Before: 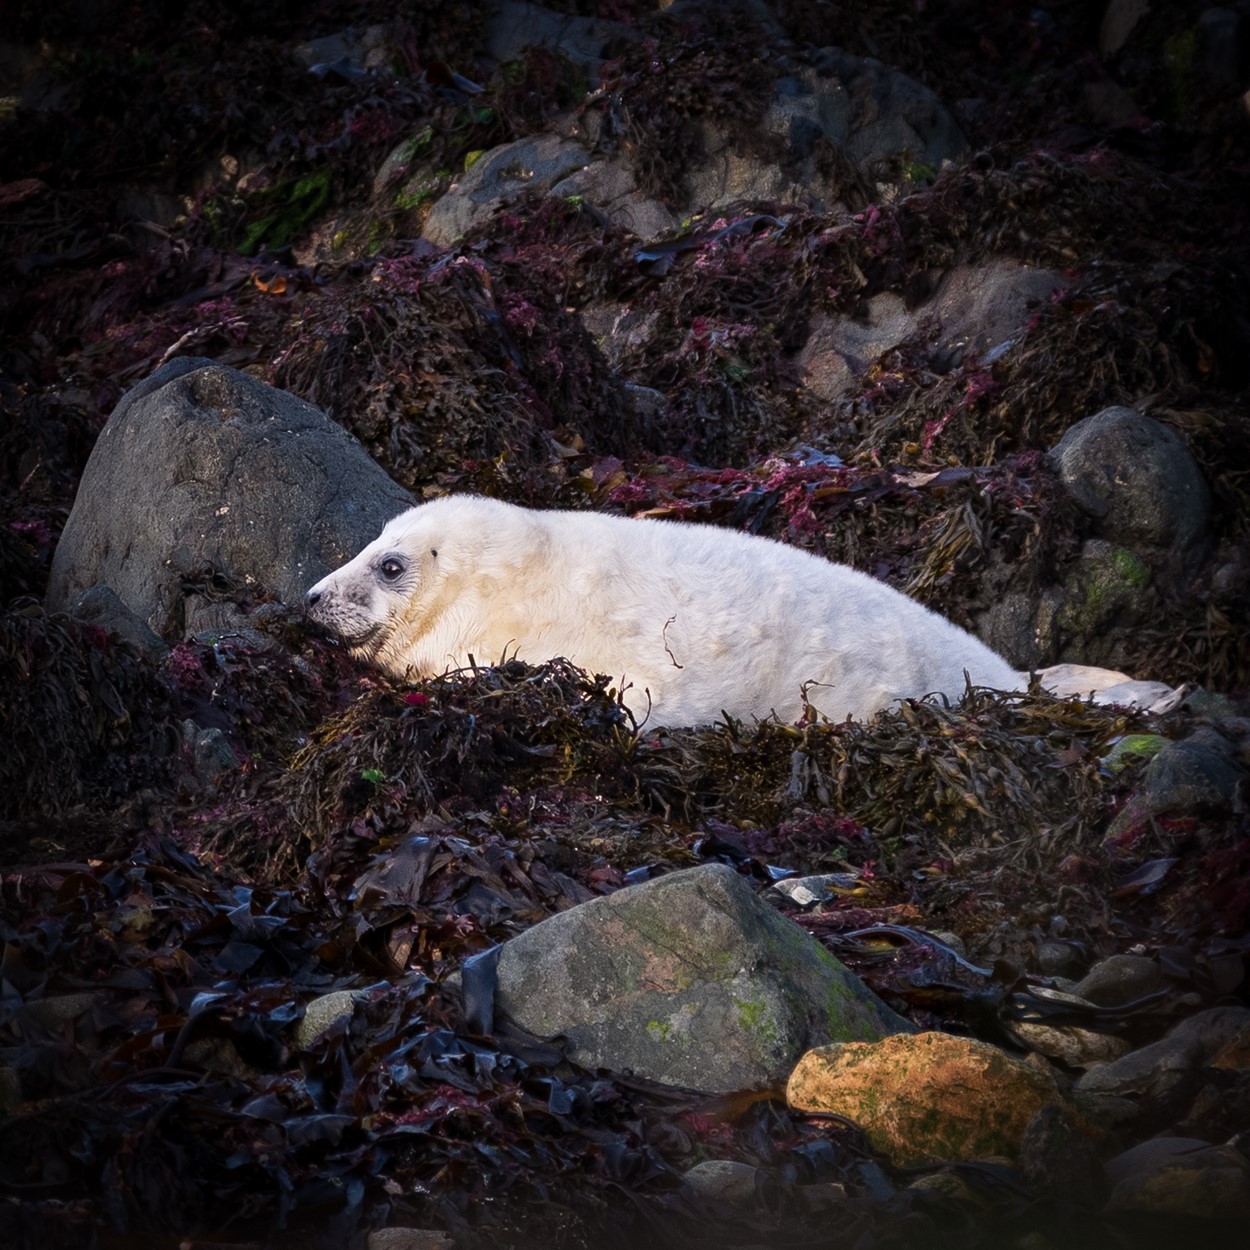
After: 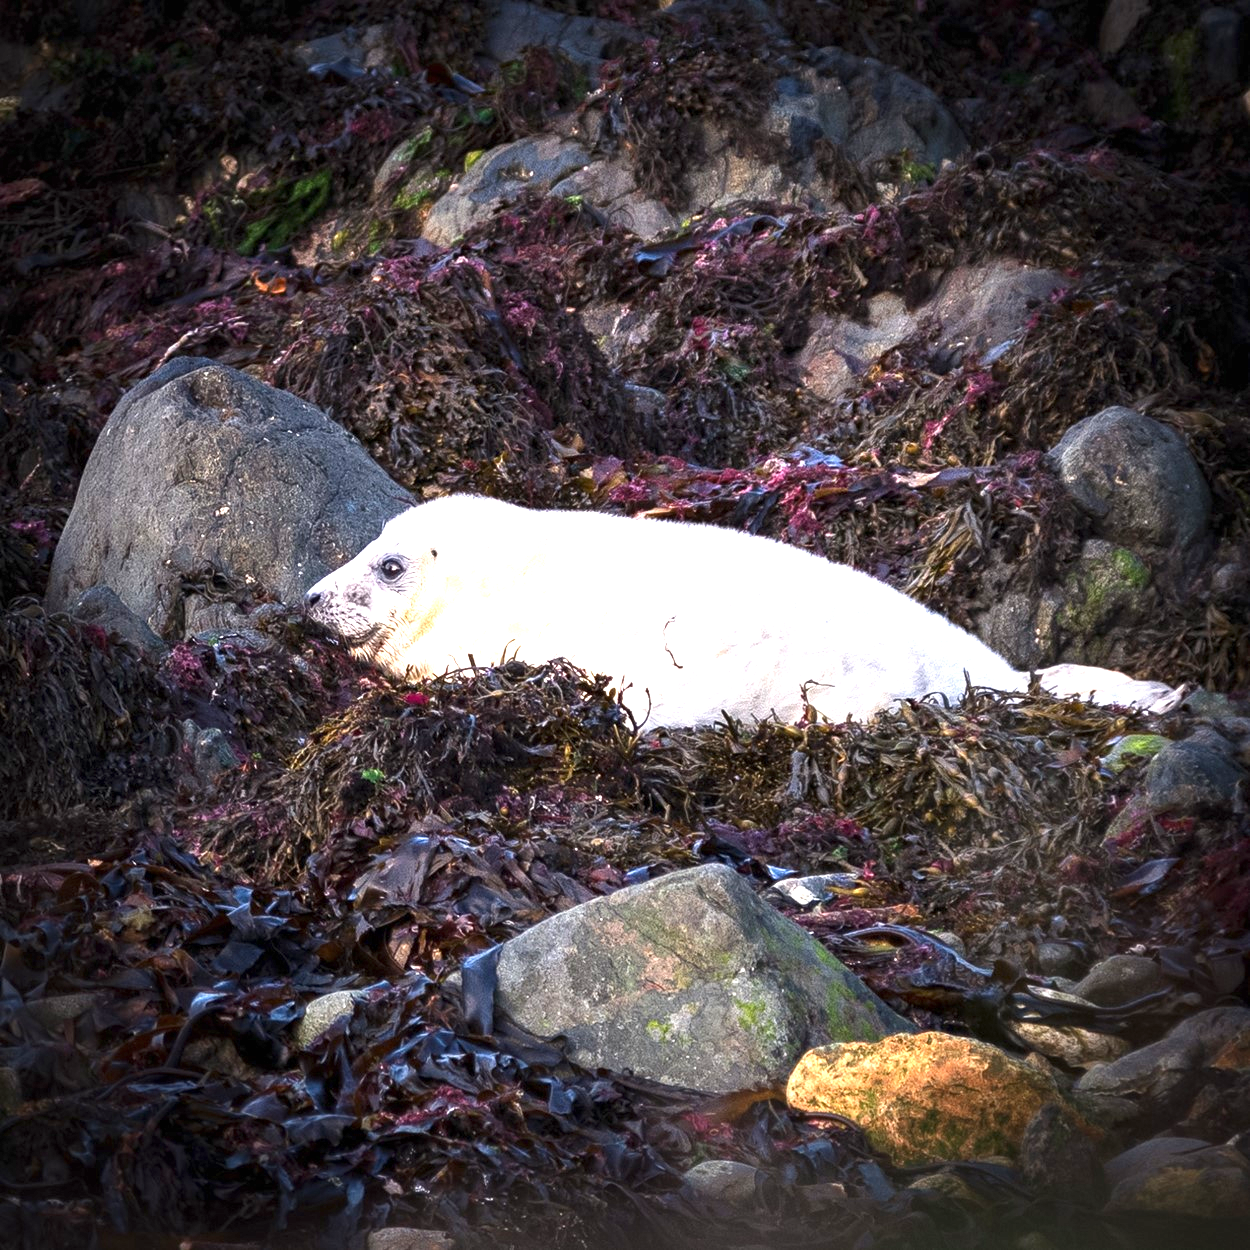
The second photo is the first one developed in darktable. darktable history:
exposure: black level correction 0, exposure 1.458 EV, compensate exposure bias true, compensate highlight preservation false
contrast equalizer: octaves 7, y [[0.5, 0.502, 0.506, 0.511, 0.52, 0.537], [0.5 ×6], [0.505, 0.509, 0.518, 0.534, 0.553, 0.561], [0 ×6], [0 ×6]]
